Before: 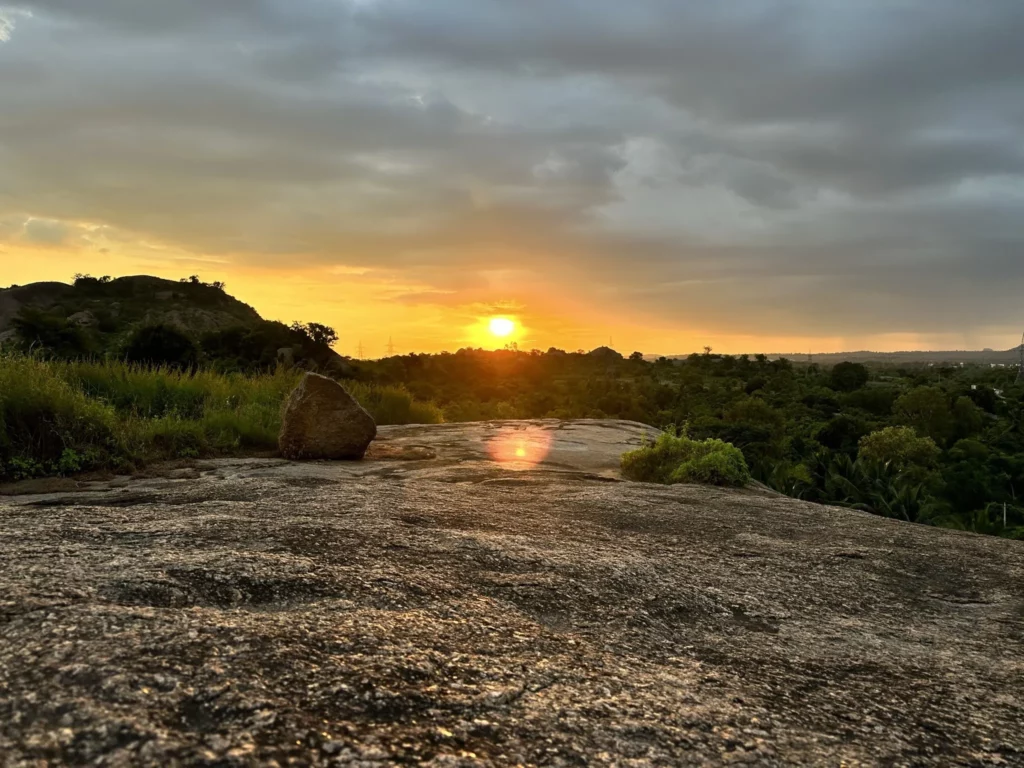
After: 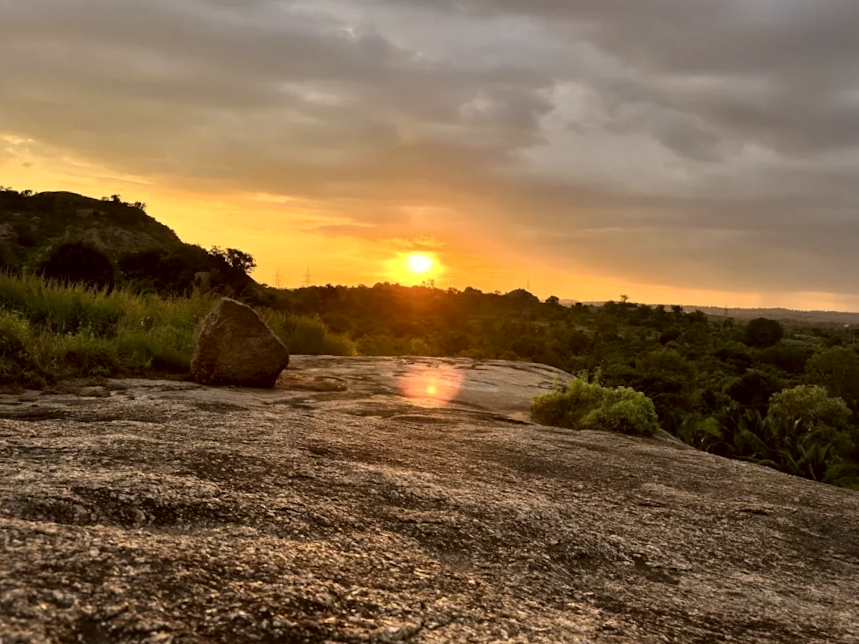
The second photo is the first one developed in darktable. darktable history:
color correction: highlights a* 6.27, highlights b* 8.19, shadows a* 5.94, shadows b* 7.23, saturation 0.9
crop and rotate: angle -3.27°, left 5.211%, top 5.211%, right 4.607%, bottom 4.607%
local contrast: mode bilateral grid, contrast 20, coarseness 50, detail 120%, midtone range 0.2
